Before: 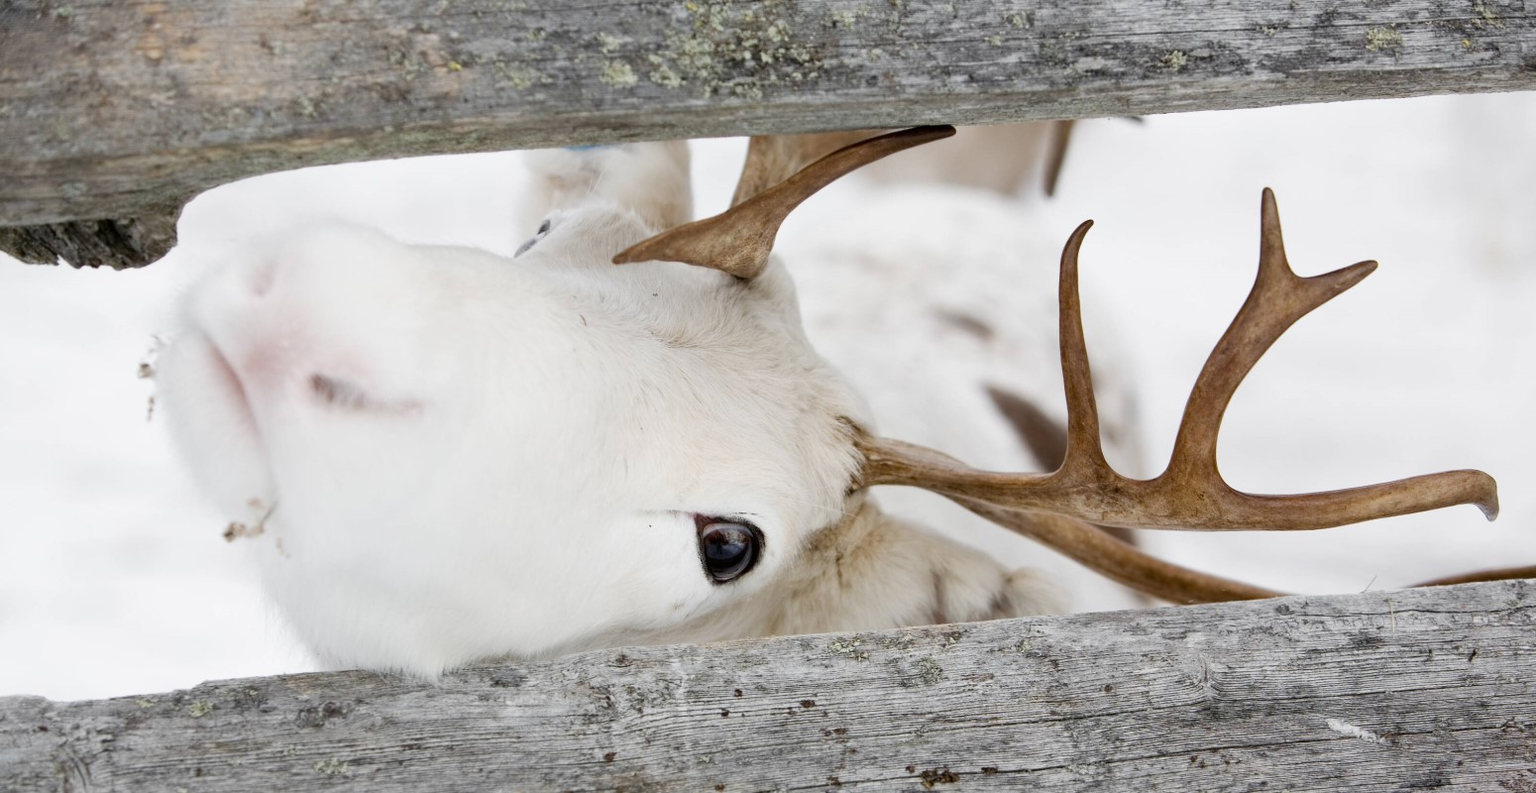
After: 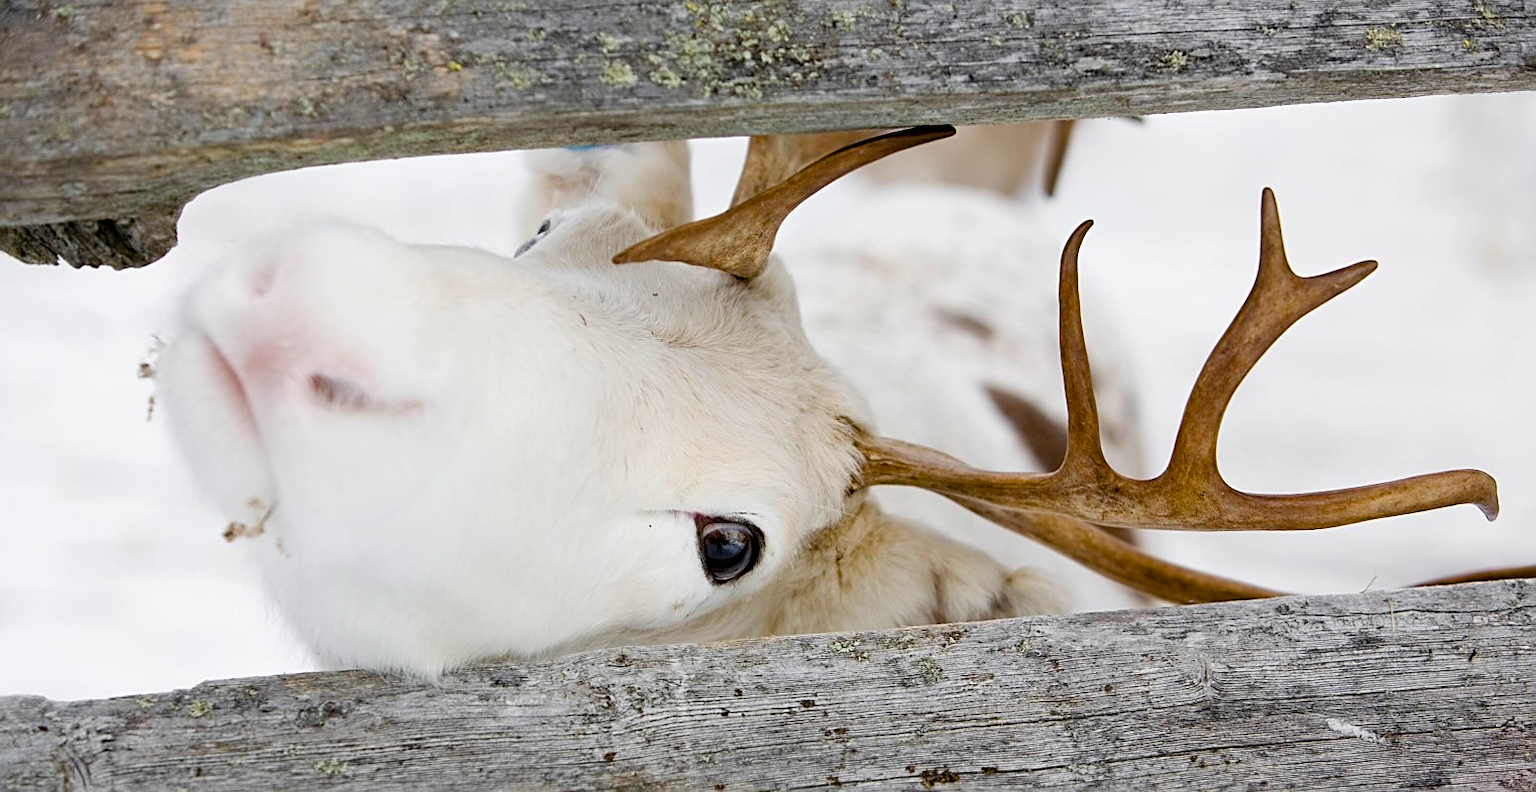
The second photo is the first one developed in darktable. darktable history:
color balance rgb: perceptual saturation grading › global saturation 25%, global vibrance 20%
haze removal: compatibility mode true, adaptive false
sharpen: on, module defaults
